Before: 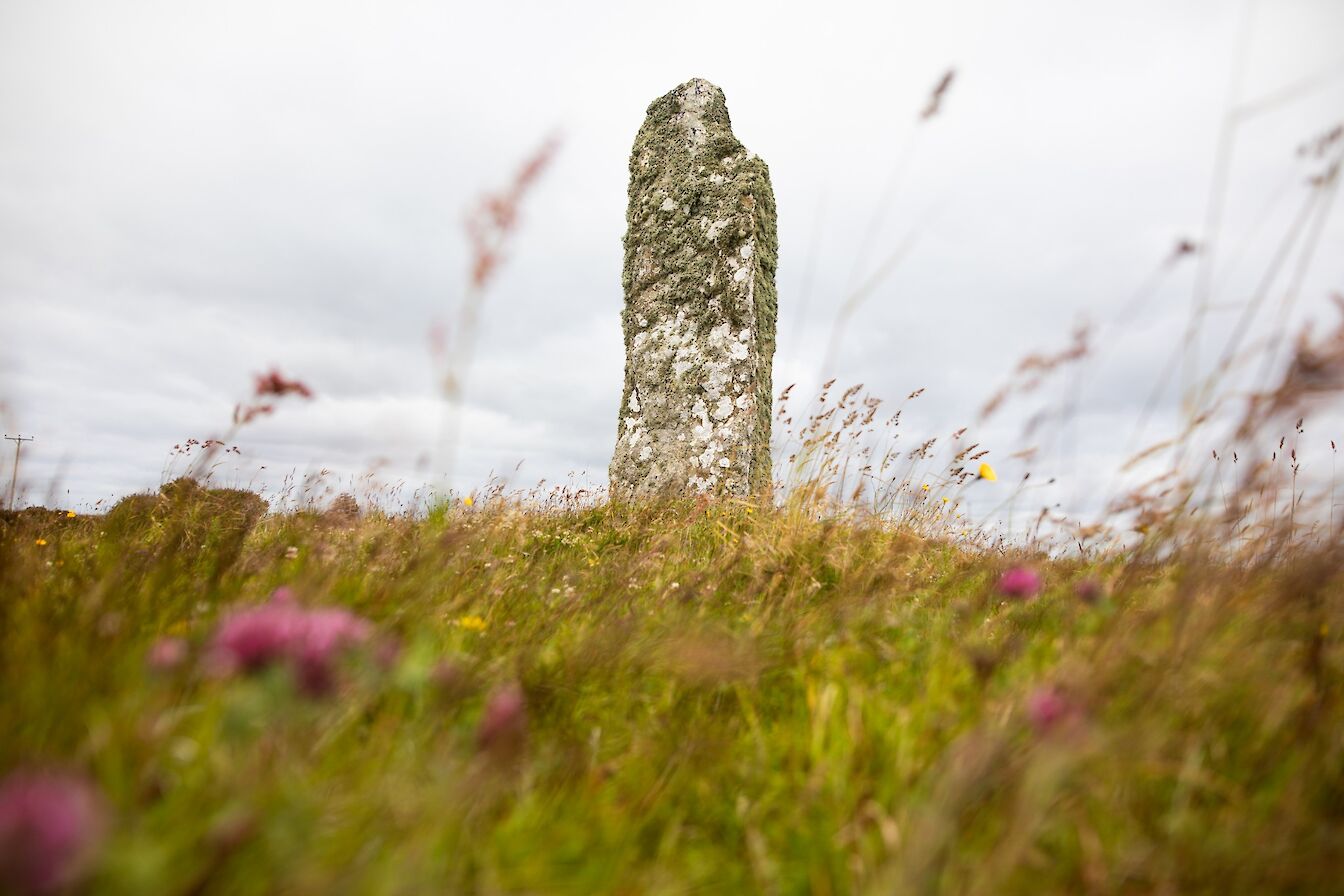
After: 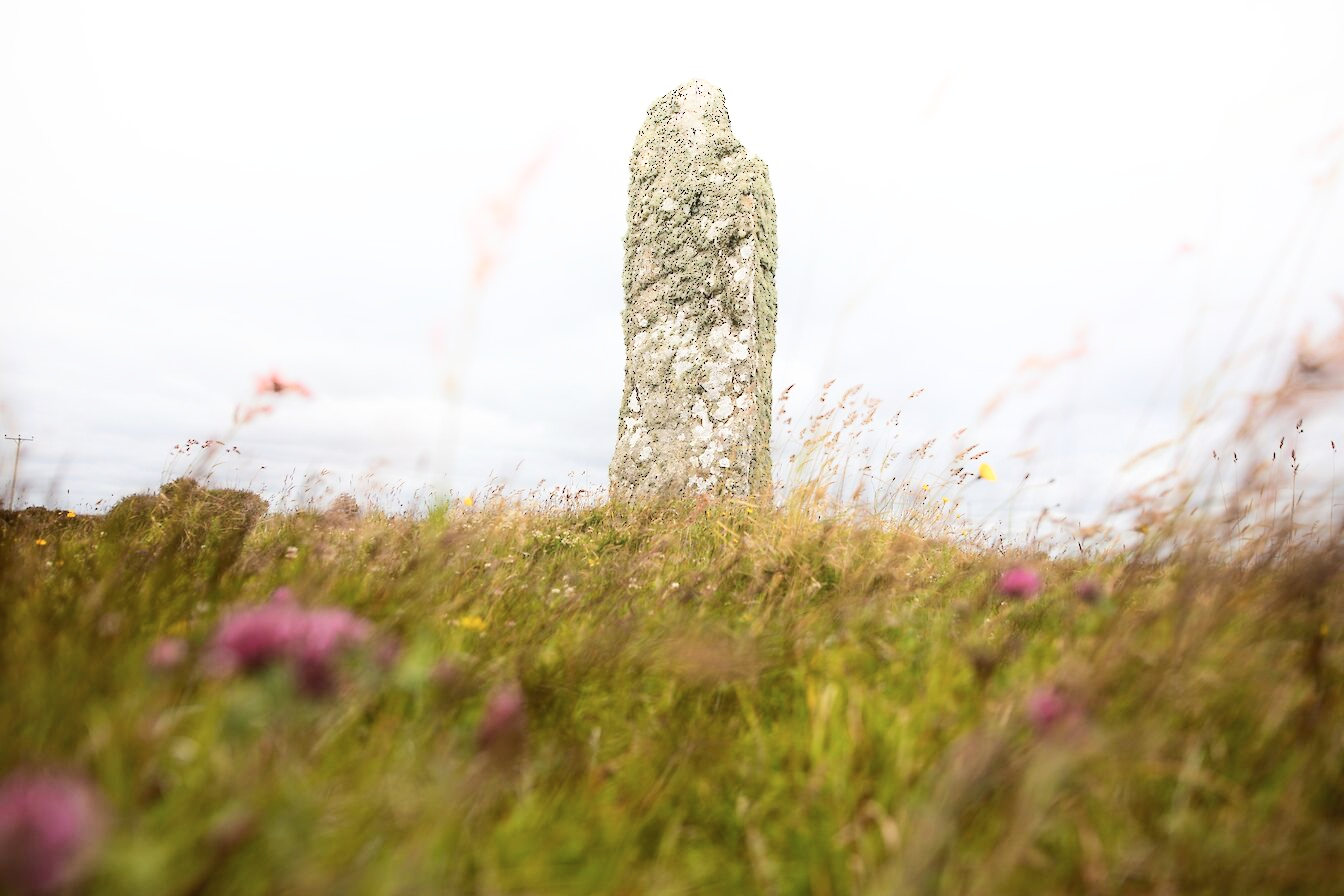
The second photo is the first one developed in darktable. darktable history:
color balance: contrast -15%
shadows and highlights: highlights 70.7, soften with gaussian
tone equalizer: -8 EV -0.417 EV, -7 EV -0.389 EV, -6 EV -0.333 EV, -5 EV -0.222 EV, -3 EV 0.222 EV, -2 EV 0.333 EV, -1 EV 0.389 EV, +0 EV 0.417 EV, edges refinement/feathering 500, mask exposure compensation -1.25 EV, preserve details no
